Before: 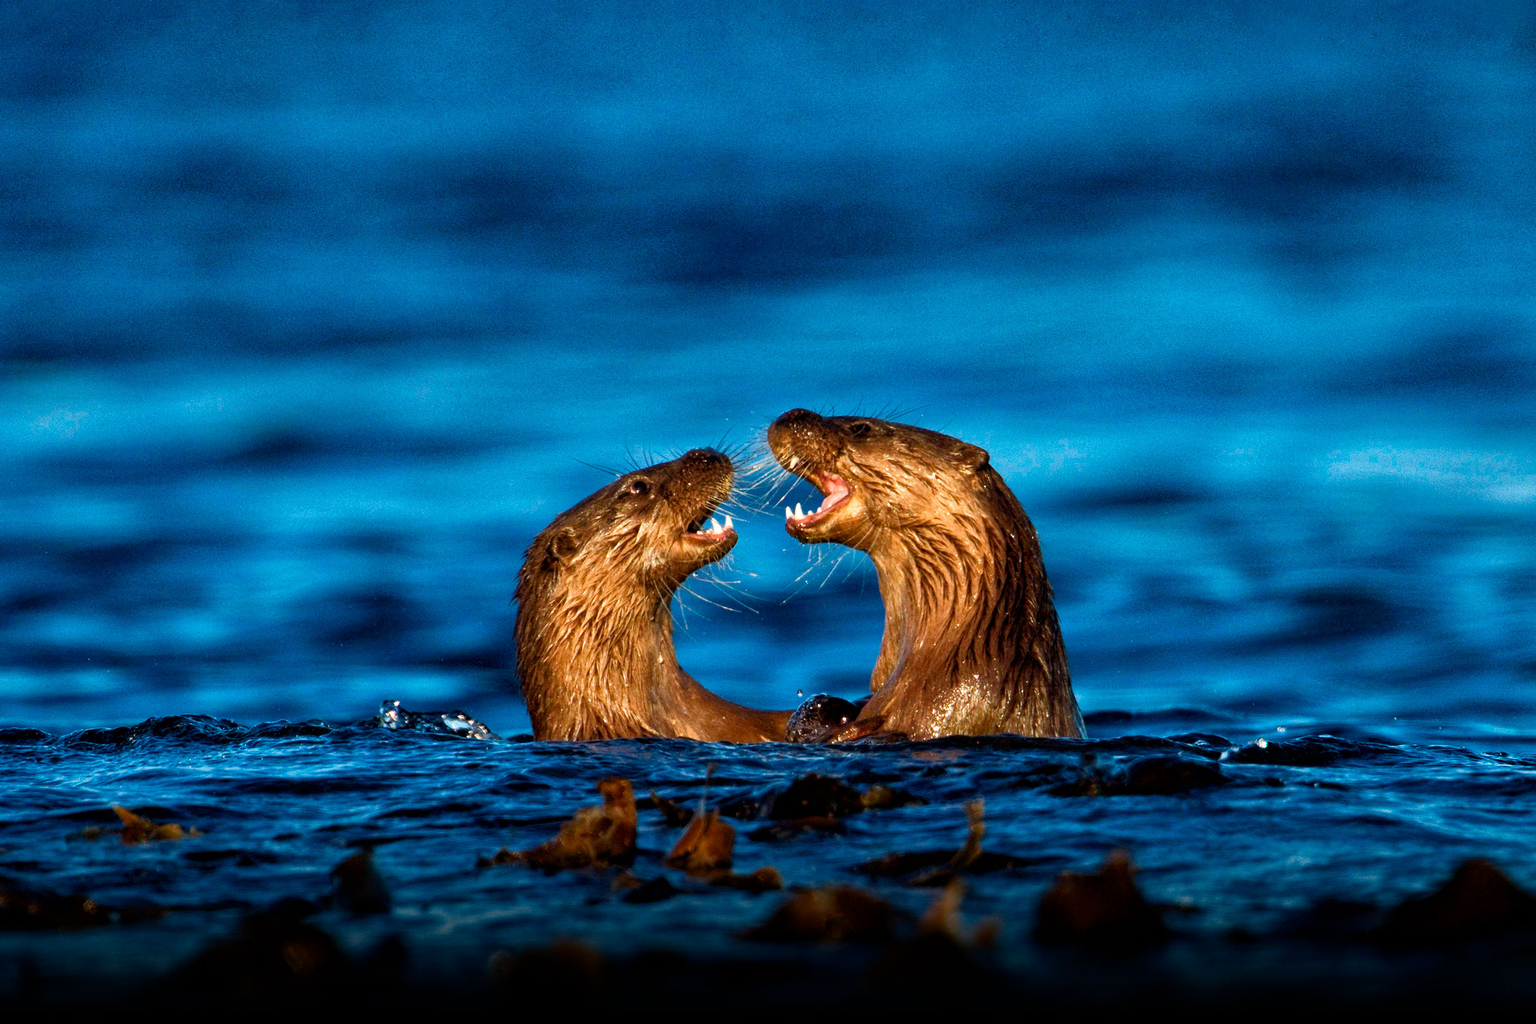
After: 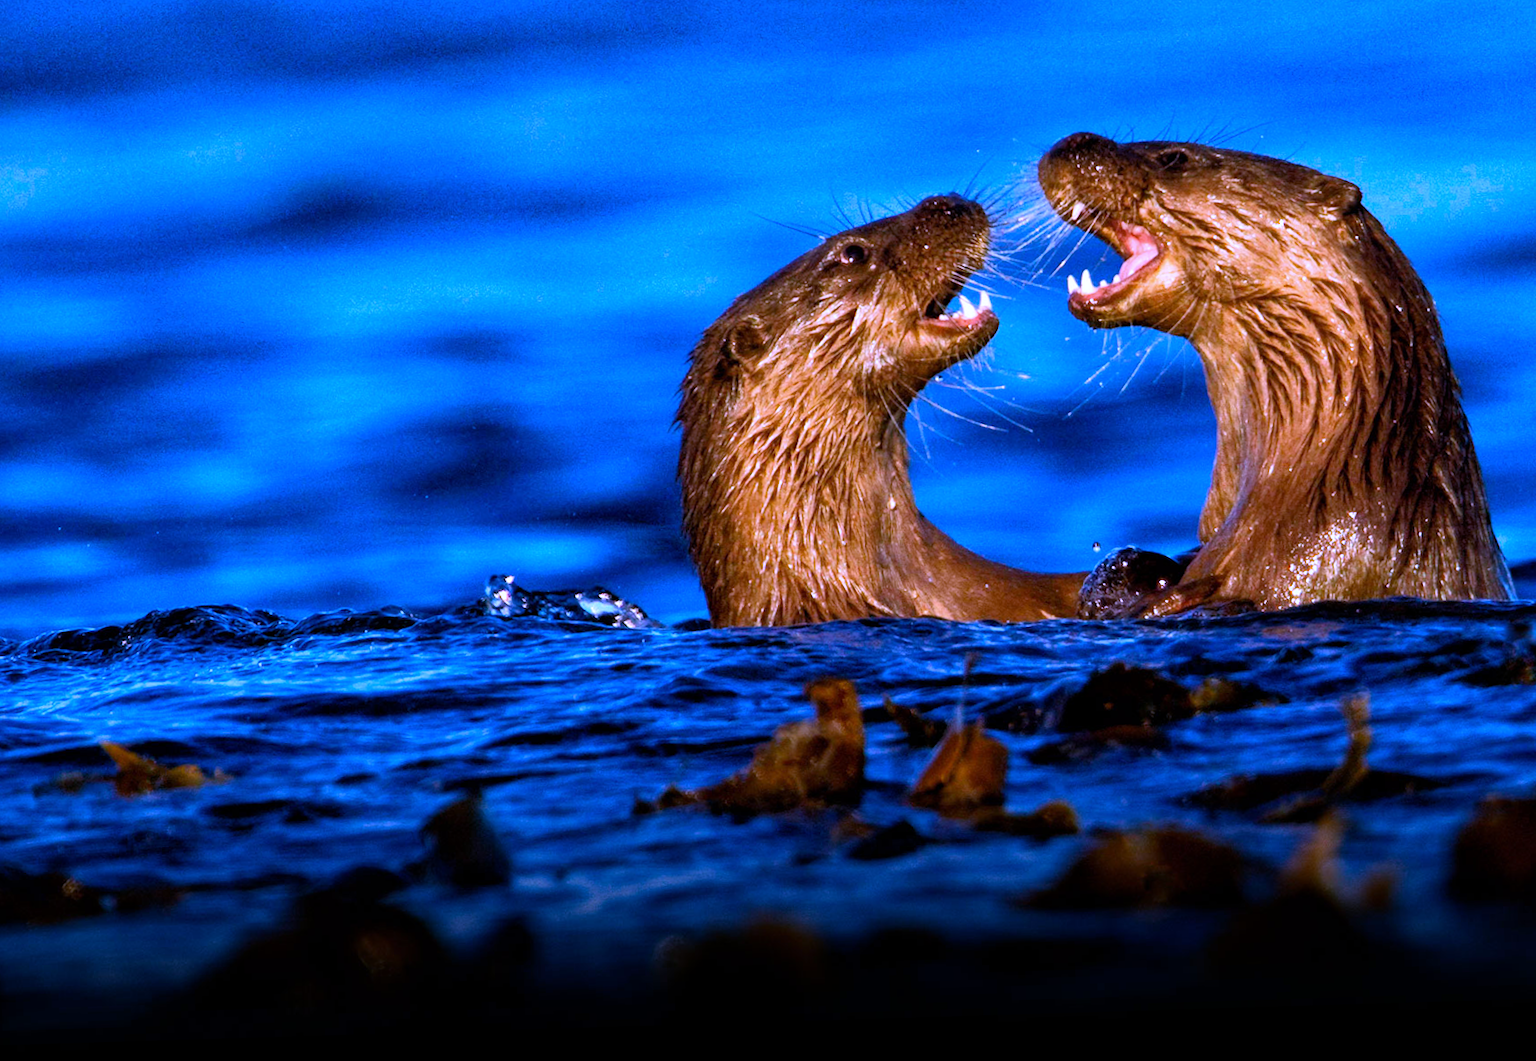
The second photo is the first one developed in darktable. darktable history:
rotate and perspective: rotation -2.56°, automatic cropping off
white balance: red 0.98, blue 1.61
crop and rotate: angle -0.82°, left 3.85%, top 31.828%, right 27.992%
